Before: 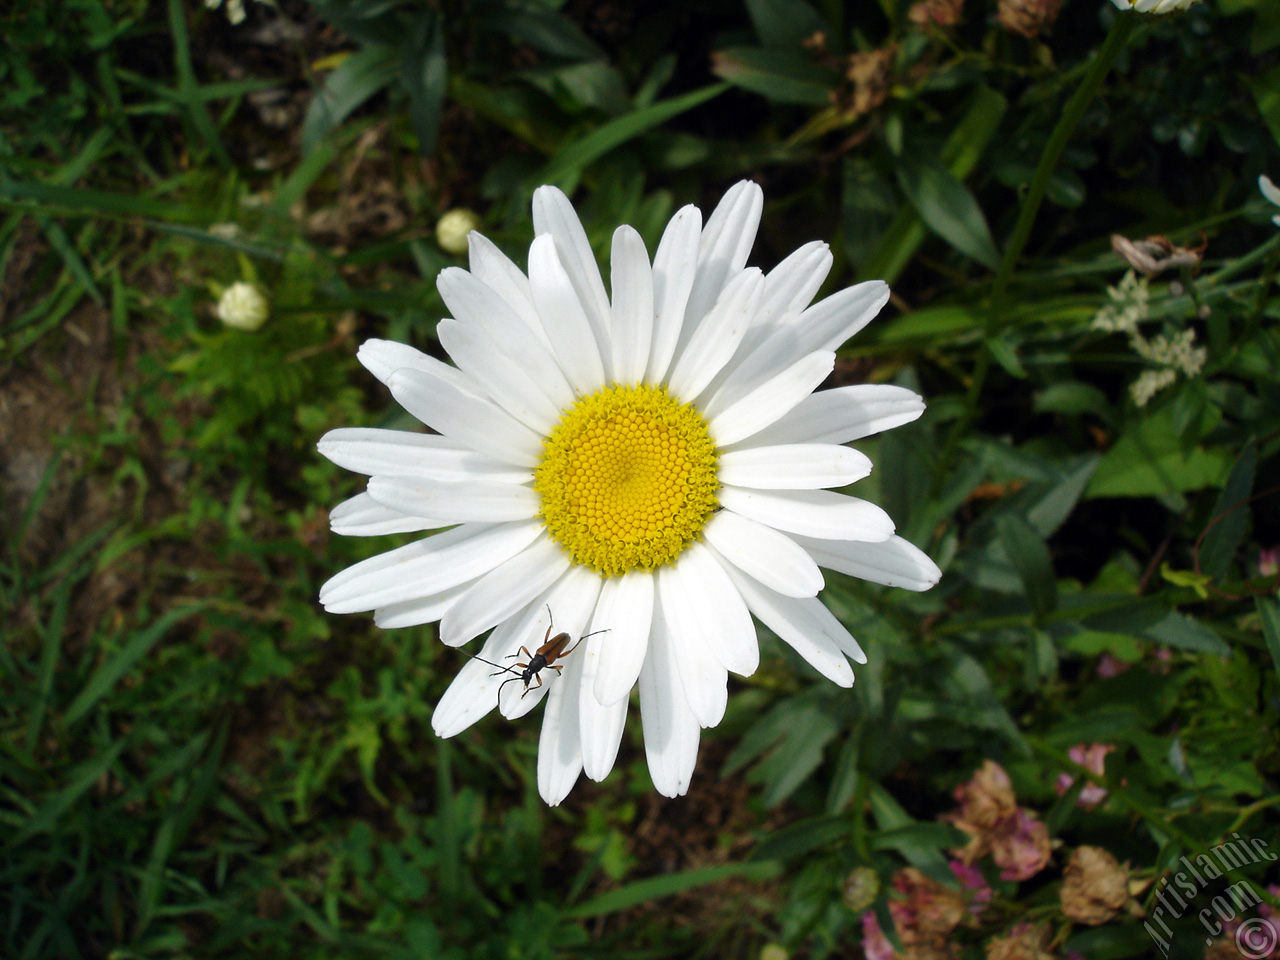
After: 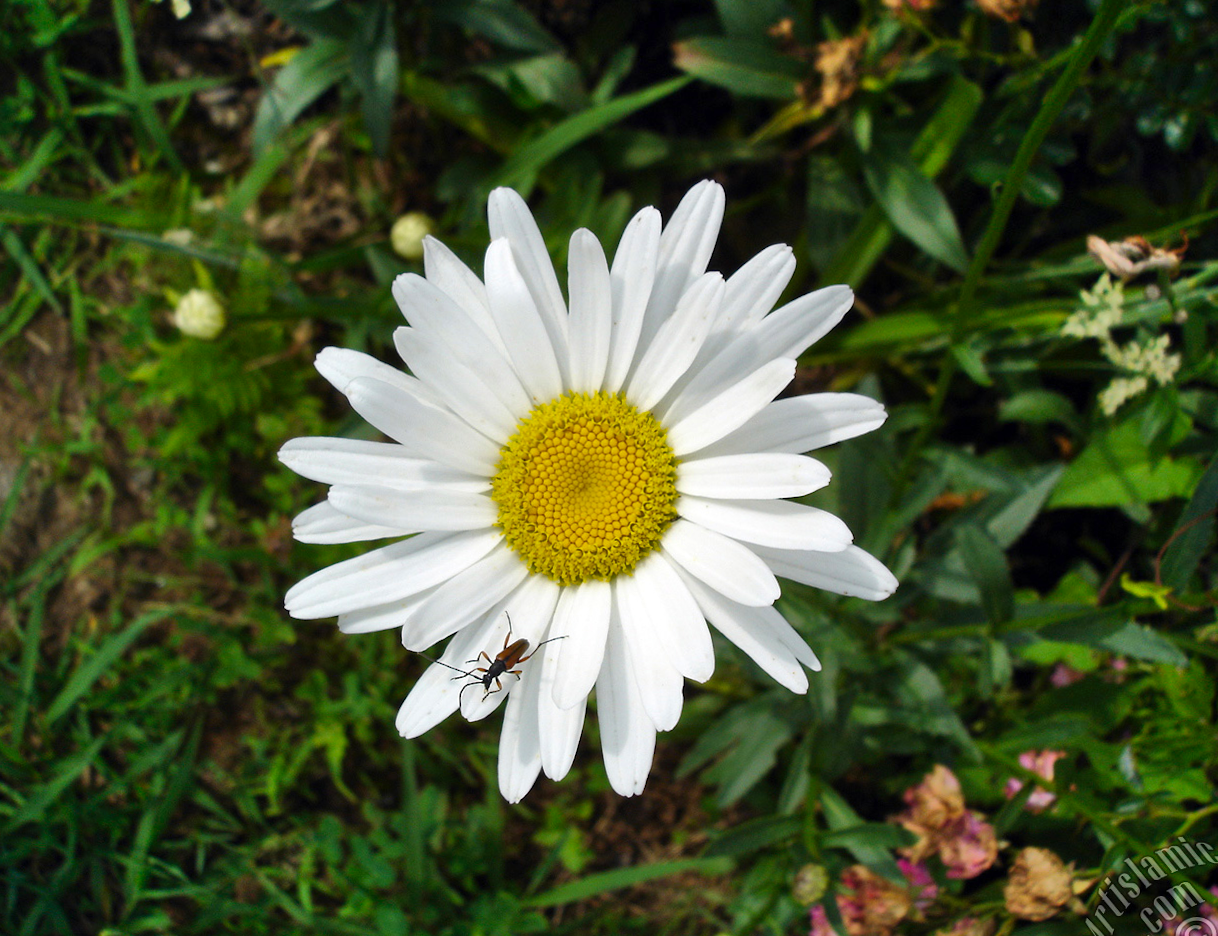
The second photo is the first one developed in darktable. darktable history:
rotate and perspective: rotation 0.074°, lens shift (vertical) 0.096, lens shift (horizontal) -0.041, crop left 0.043, crop right 0.952, crop top 0.024, crop bottom 0.979
shadows and highlights: soften with gaussian
contrast brightness saturation: saturation 0.18
